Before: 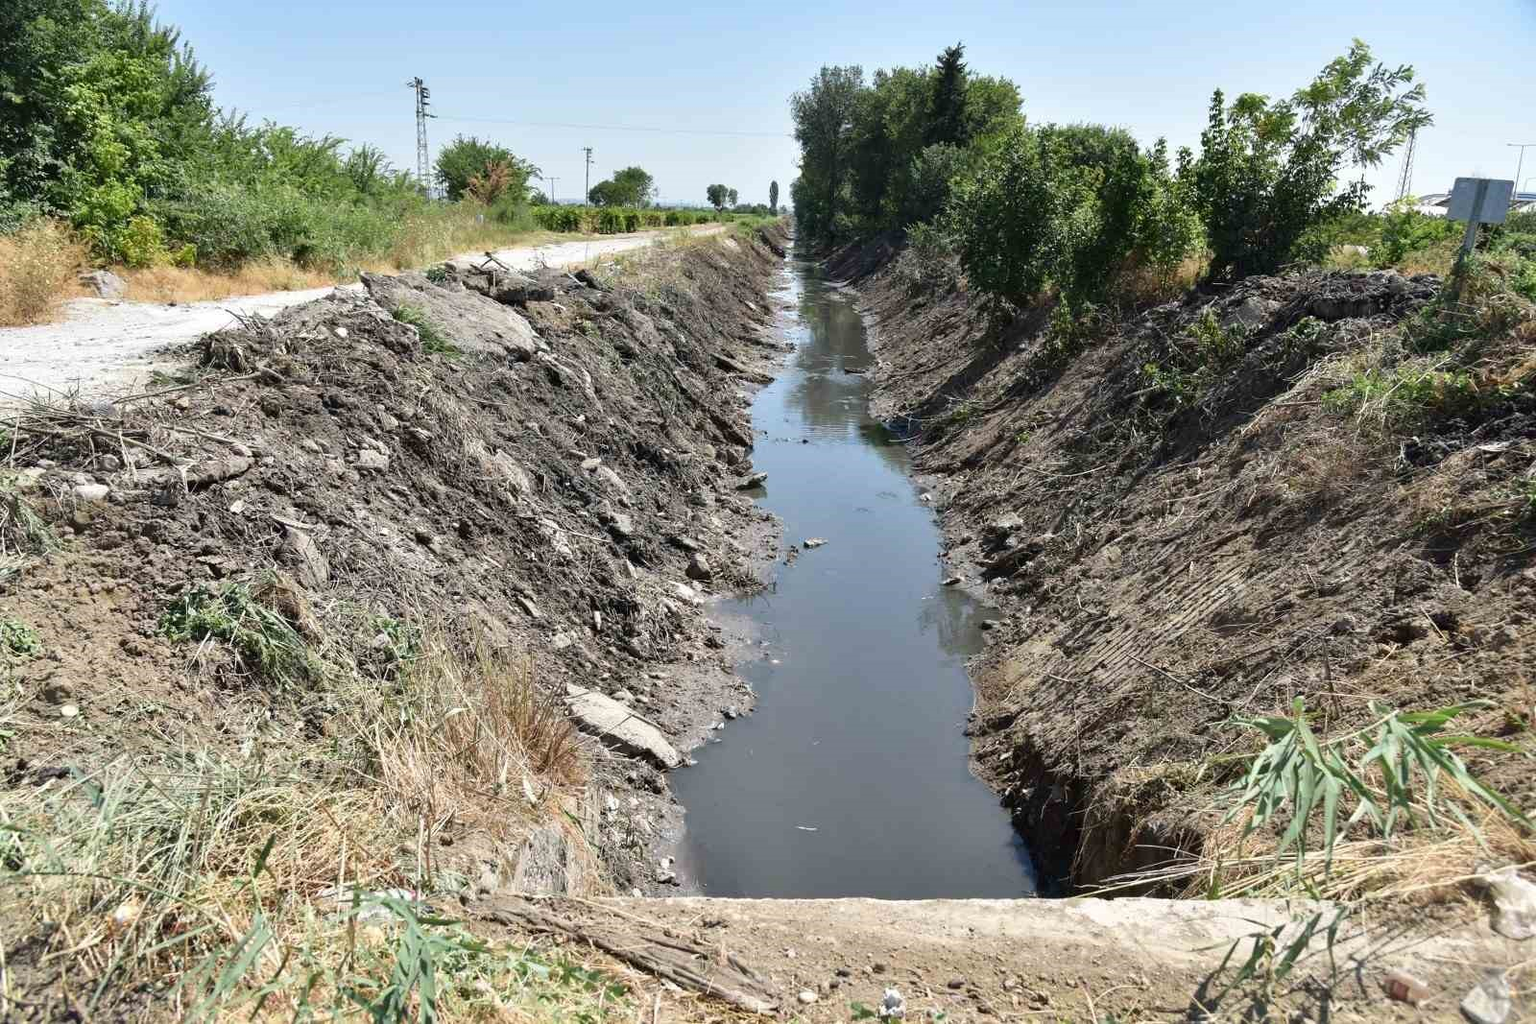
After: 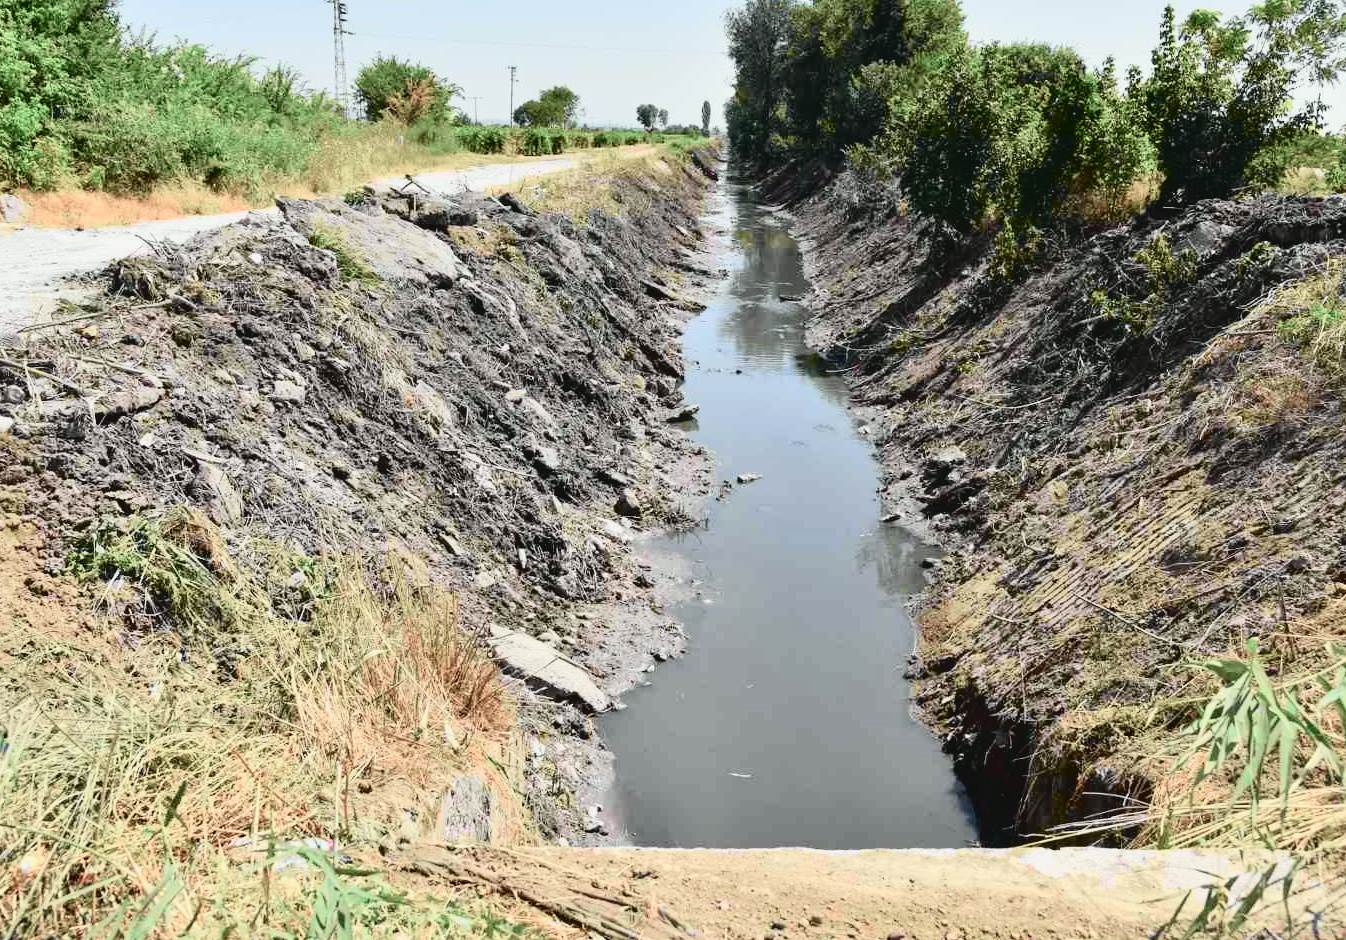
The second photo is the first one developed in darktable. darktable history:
crop: left 6.312%, top 8.282%, right 9.541%, bottom 3.547%
tone curve: curves: ch0 [(0, 0.039) (0.113, 0.081) (0.204, 0.204) (0.498, 0.608) (0.709, 0.819) (0.984, 0.961)]; ch1 [(0, 0) (0.172, 0.123) (0.317, 0.272) (0.414, 0.382) (0.476, 0.479) (0.505, 0.501) (0.528, 0.54) (0.618, 0.647) (0.709, 0.764) (1, 1)]; ch2 [(0, 0) (0.411, 0.424) (0.492, 0.502) (0.521, 0.513) (0.537, 0.57) (0.686, 0.638) (1, 1)], color space Lab, independent channels, preserve colors none
